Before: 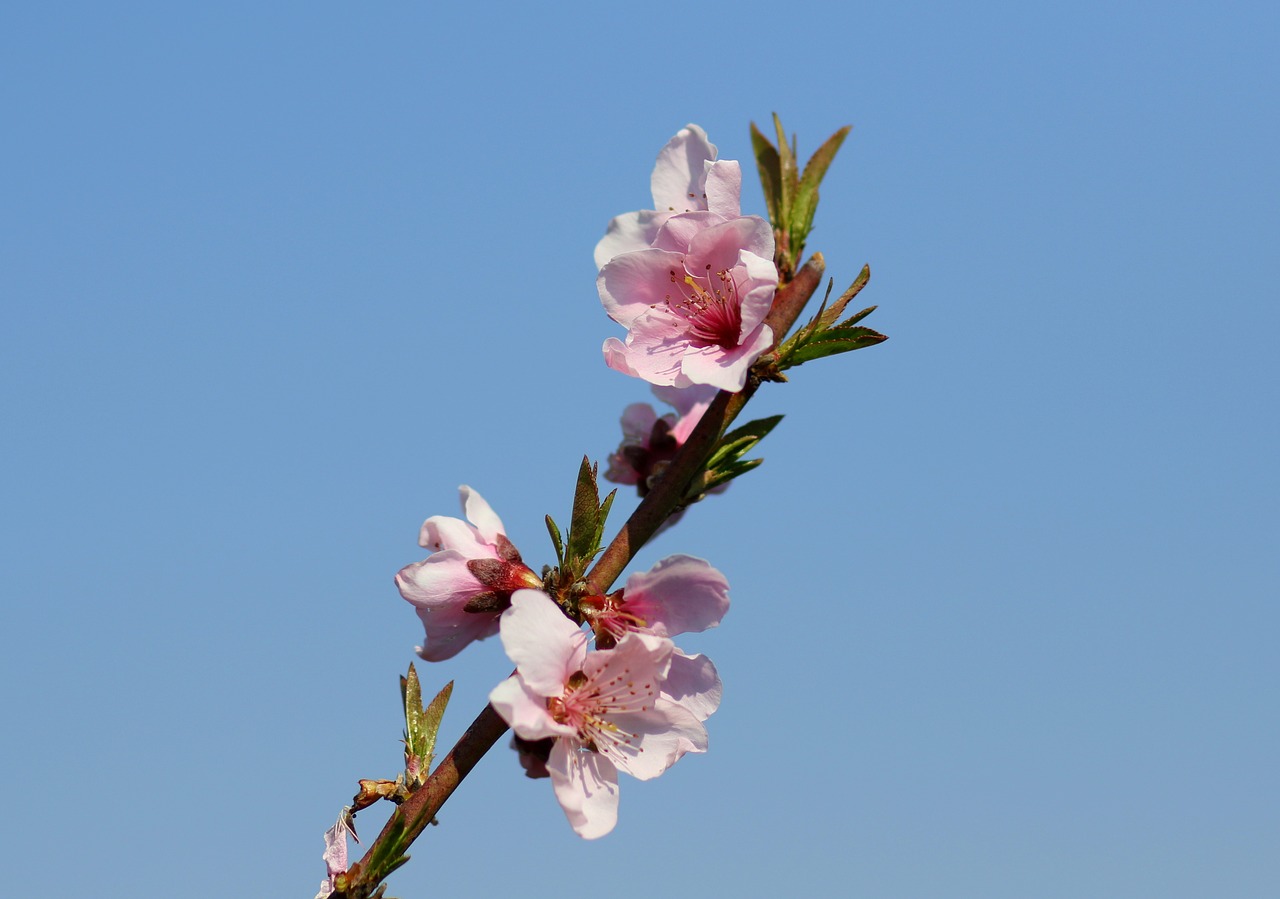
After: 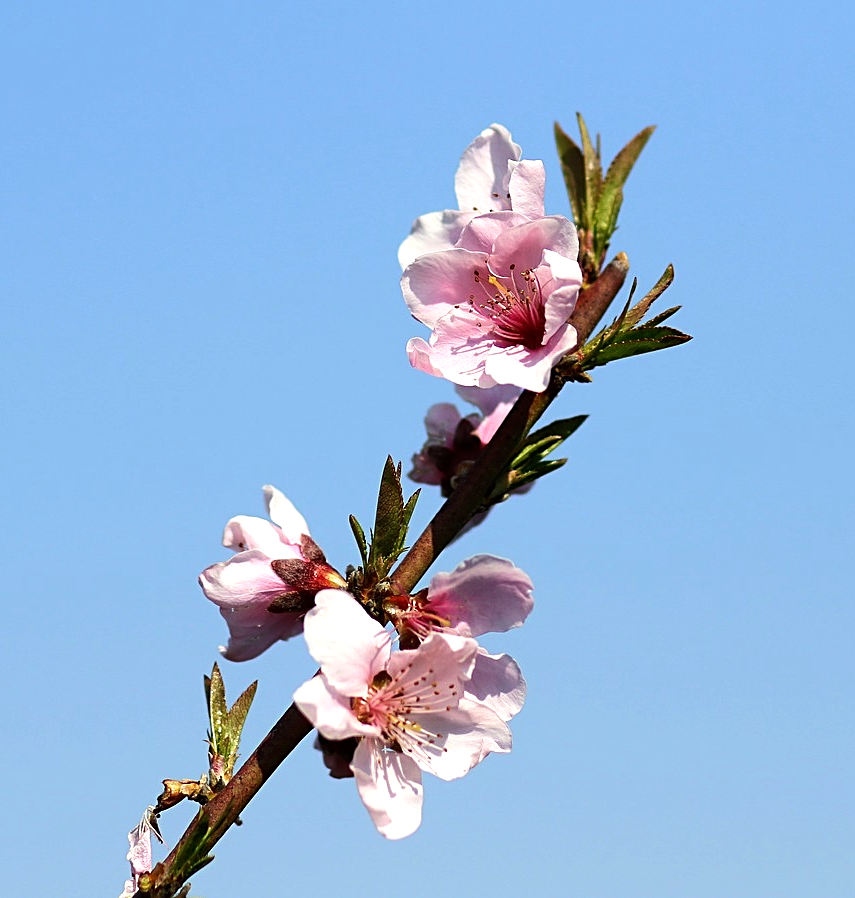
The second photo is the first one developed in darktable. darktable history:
tone equalizer: -8 EV -0.789 EV, -7 EV -0.673 EV, -6 EV -0.584 EV, -5 EV -0.409 EV, -3 EV 0.387 EV, -2 EV 0.6 EV, -1 EV 0.674 EV, +0 EV 0.773 EV, edges refinement/feathering 500, mask exposure compensation -1.57 EV, preserve details no
crop and rotate: left 15.34%, right 17.852%
sharpen: on, module defaults
